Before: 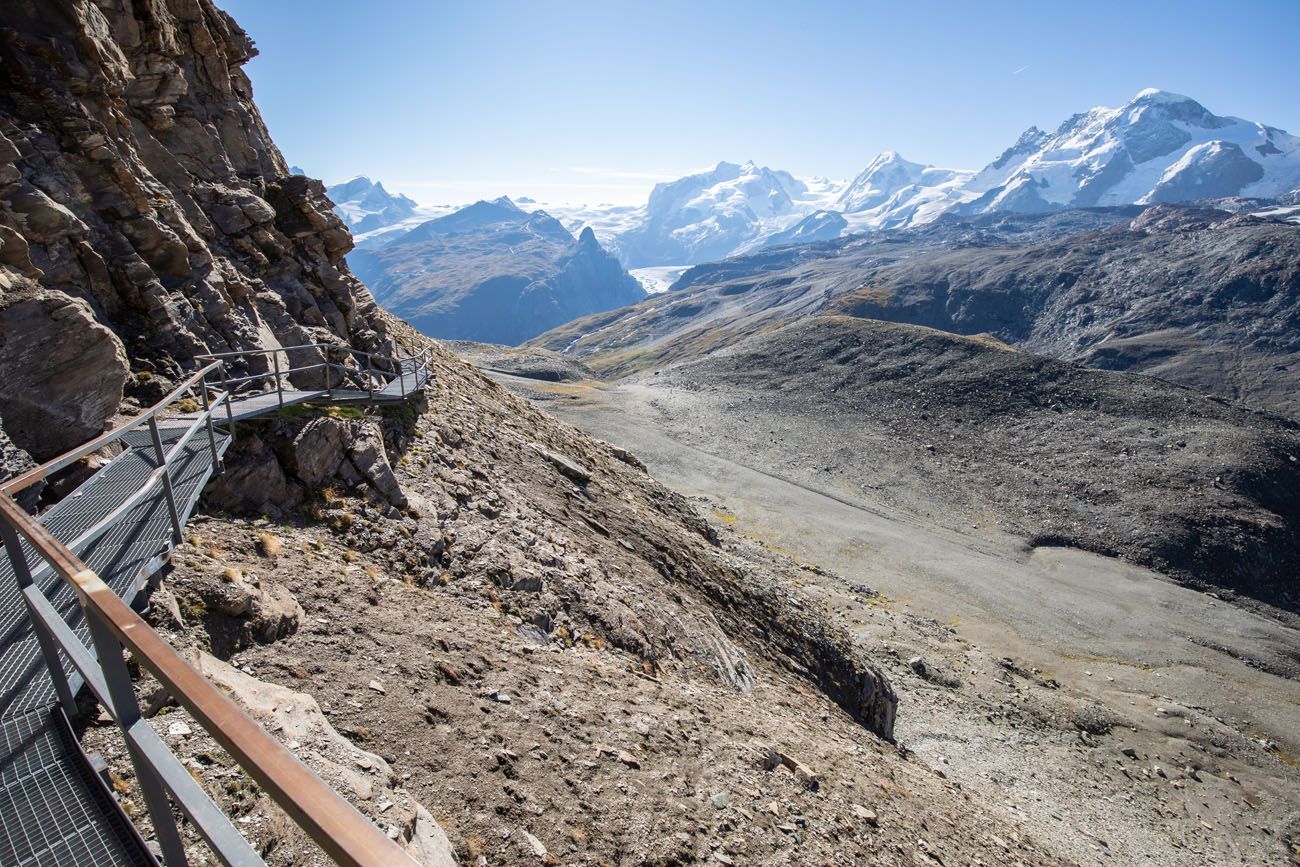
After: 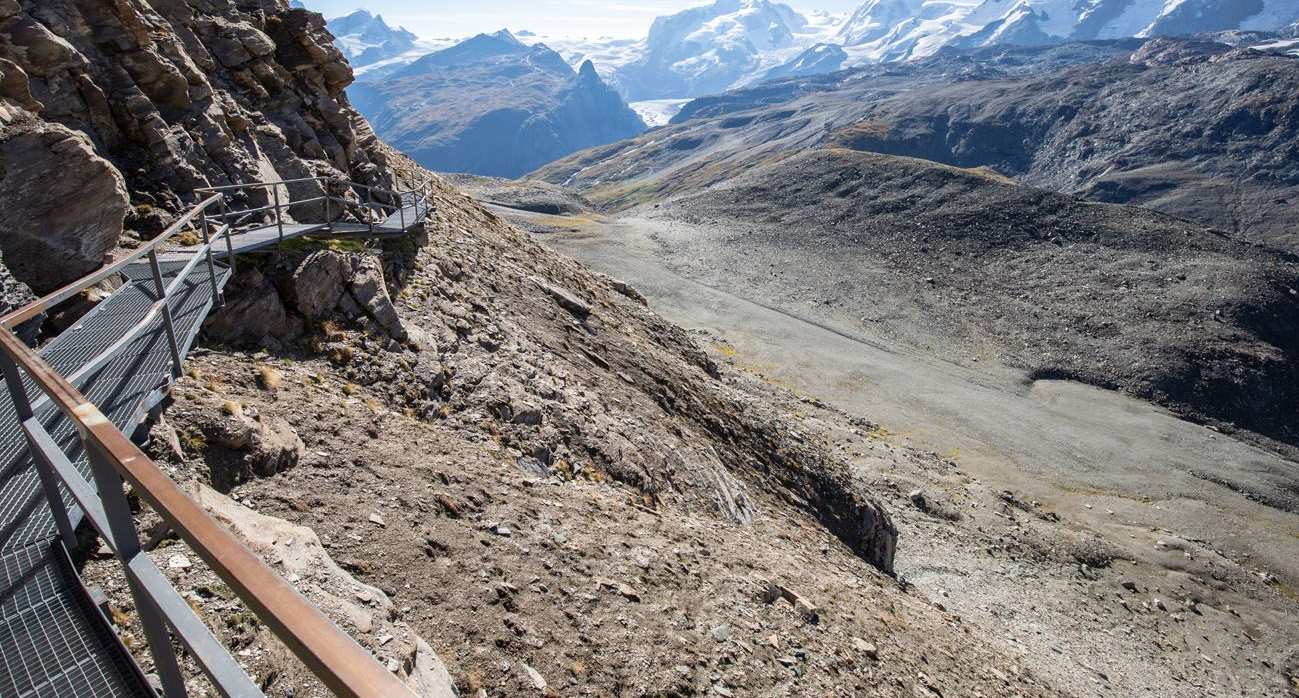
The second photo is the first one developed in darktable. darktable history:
crop and rotate: top 19.458%
